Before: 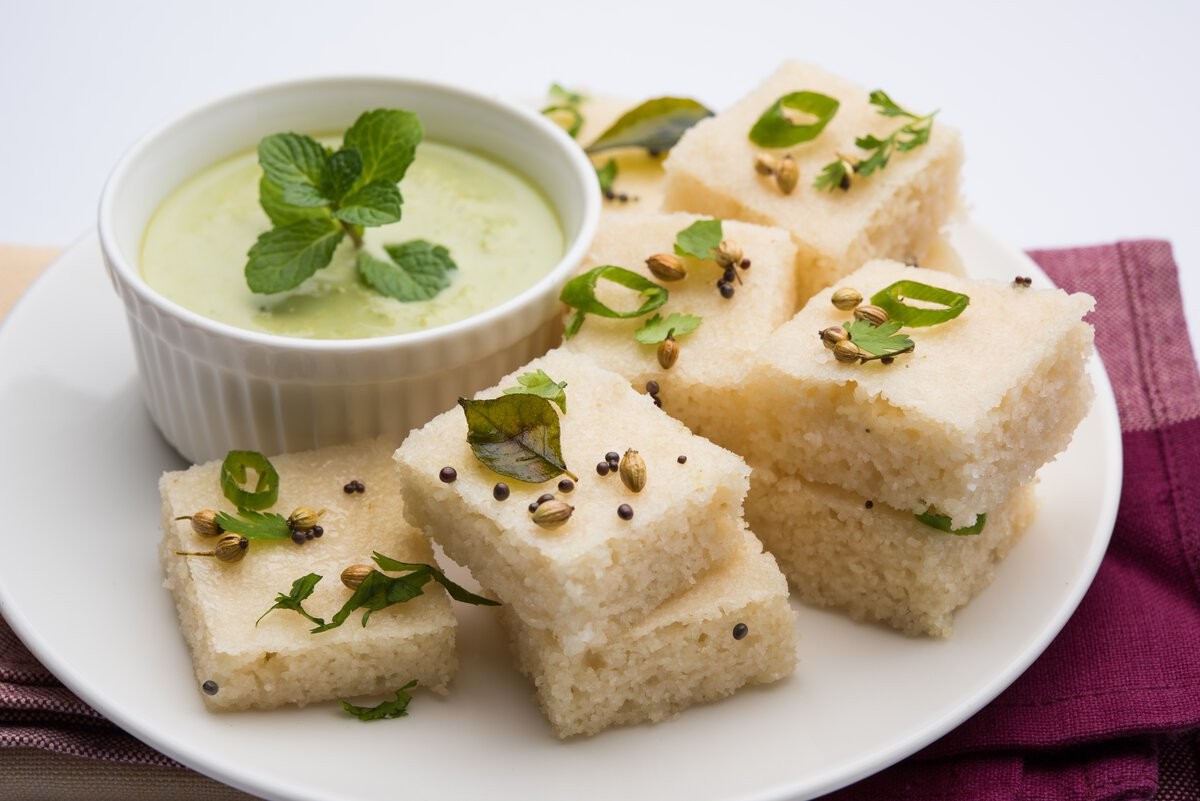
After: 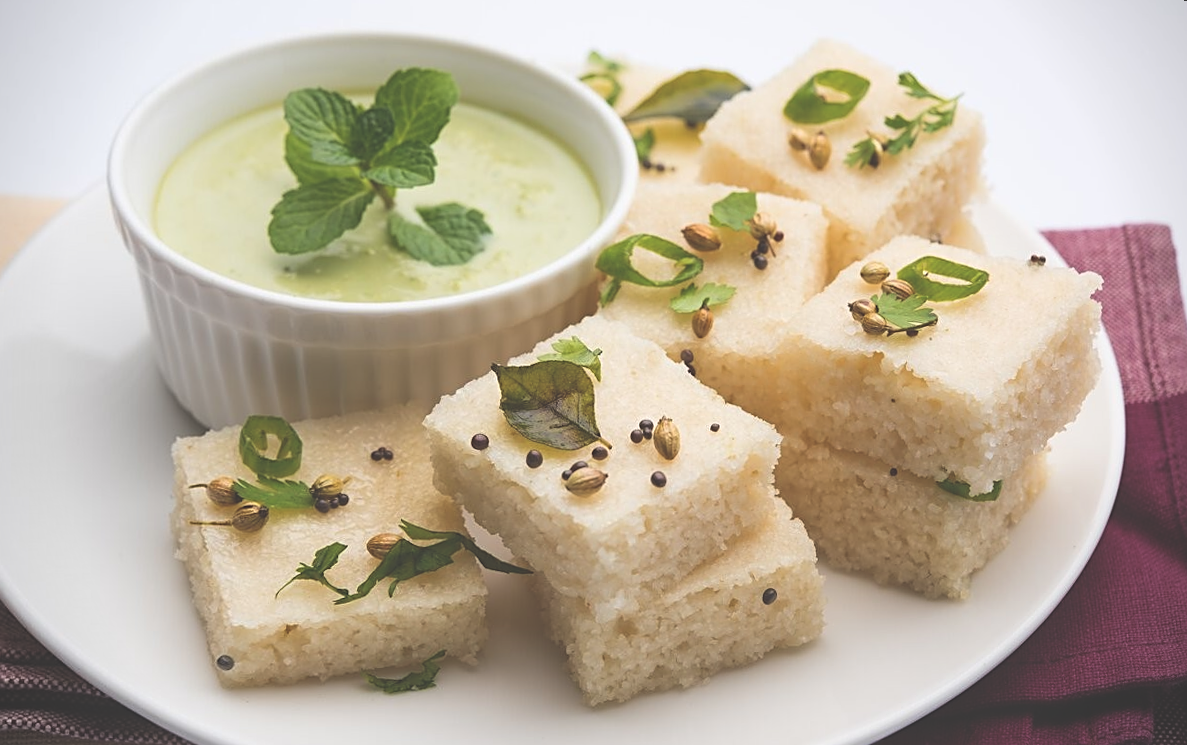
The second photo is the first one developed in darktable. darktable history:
sharpen: on, module defaults
rotate and perspective: rotation 0.679°, lens shift (horizontal) 0.136, crop left 0.009, crop right 0.991, crop top 0.078, crop bottom 0.95
exposure: black level correction -0.041, exposure 0.064 EV, compensate highlight preservation false
vignetting: fall-off start 91.19%
